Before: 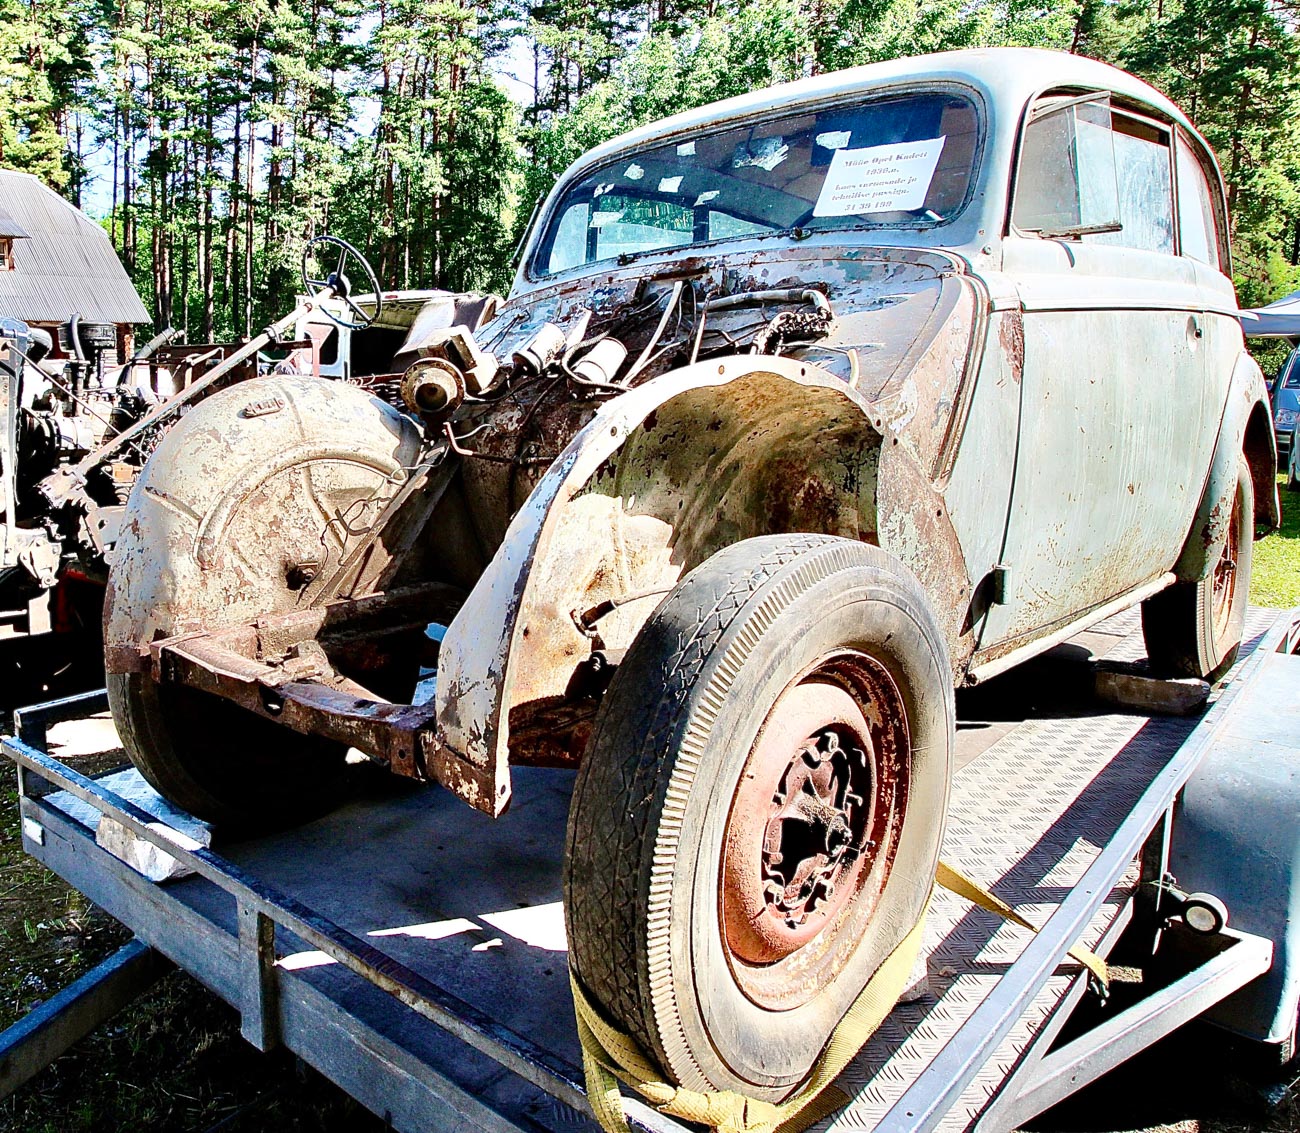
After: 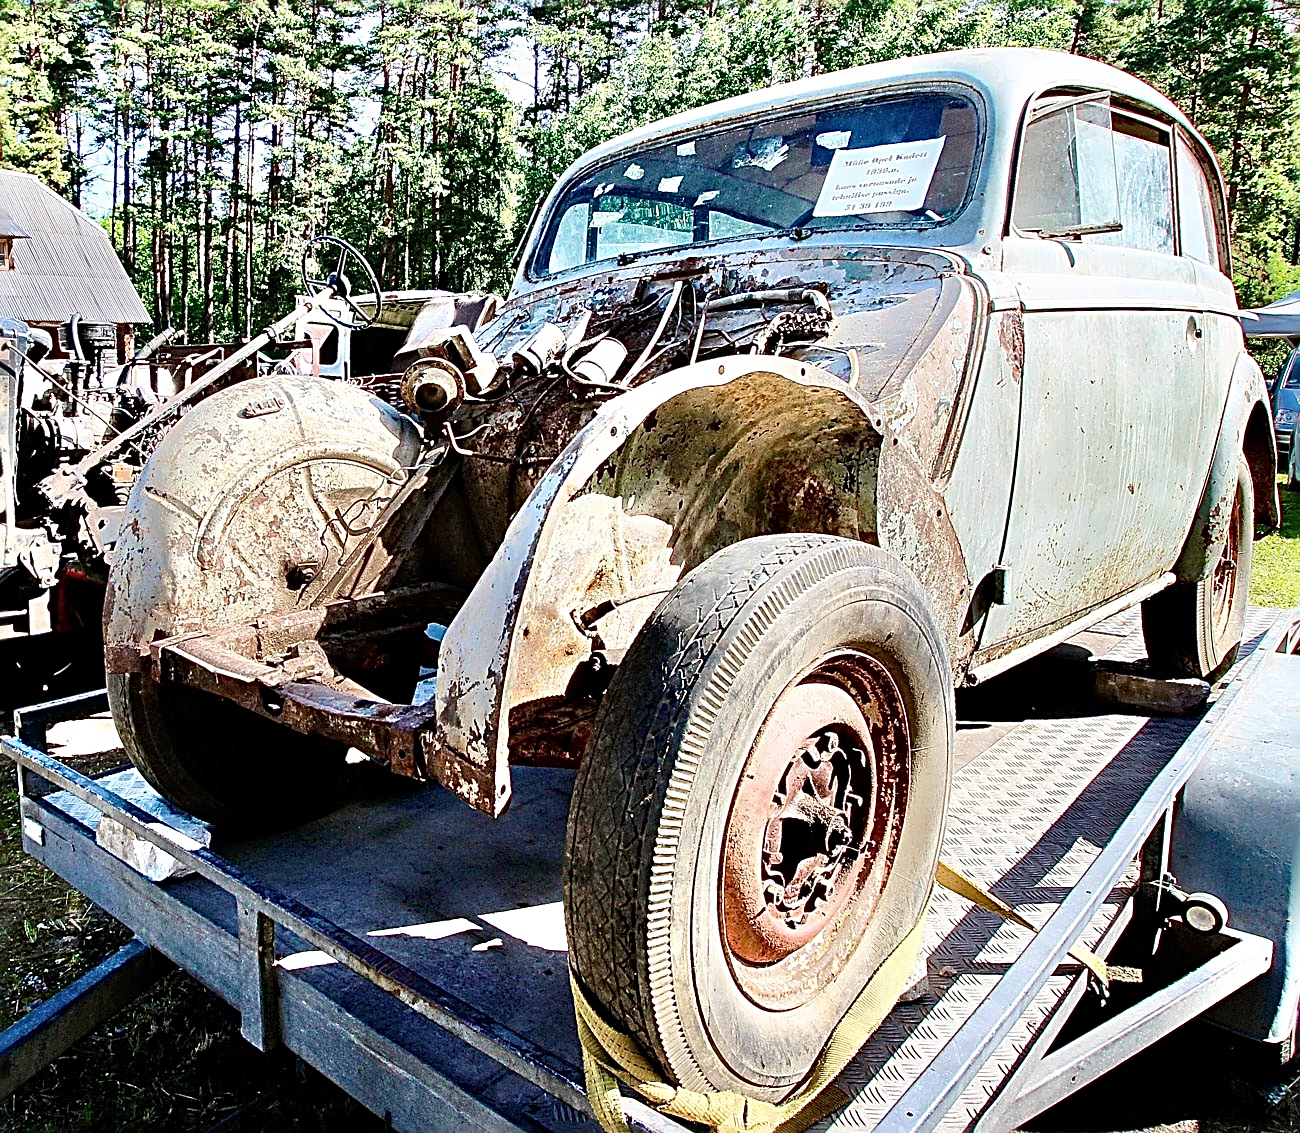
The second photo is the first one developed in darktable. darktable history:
sharpen: radius 3.025, amount 0.757
contrast brightness saturation: saturation -0.05
